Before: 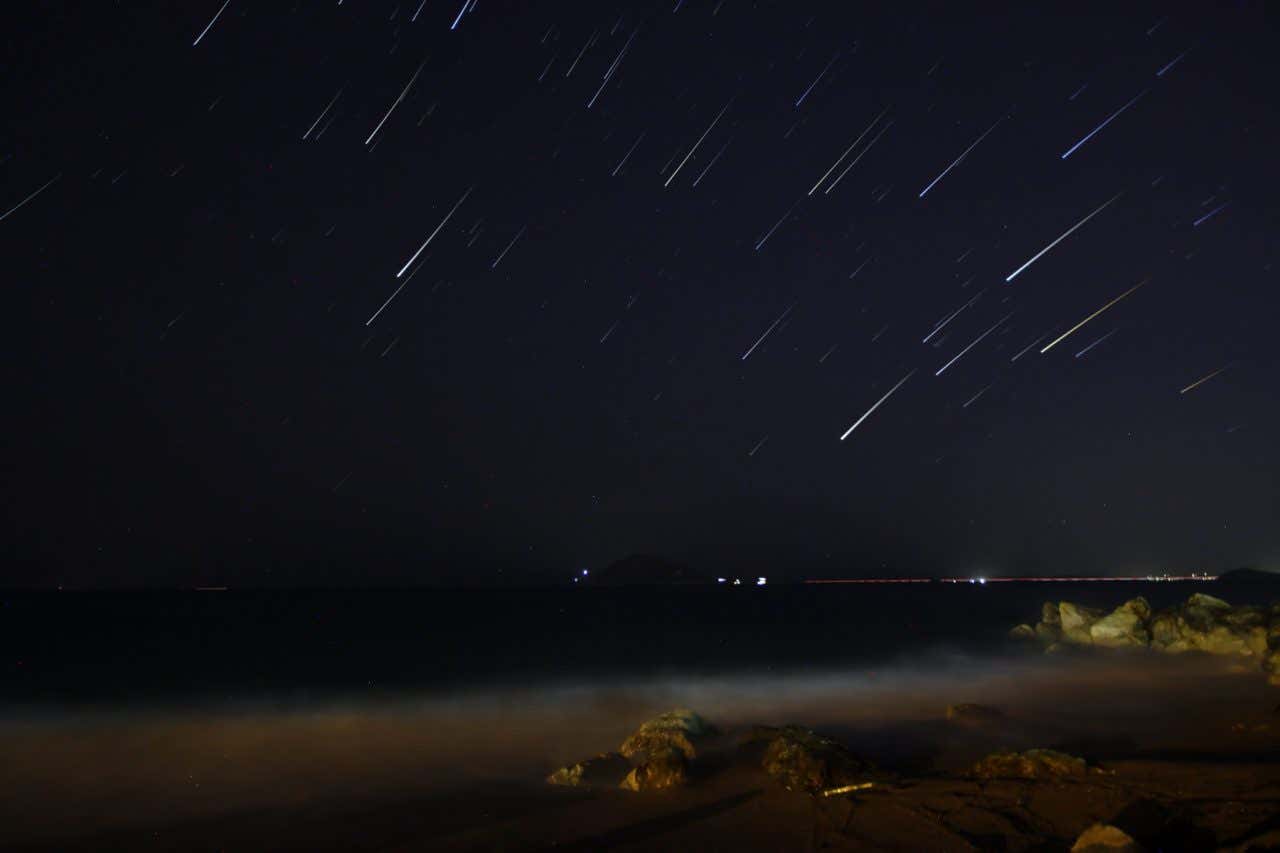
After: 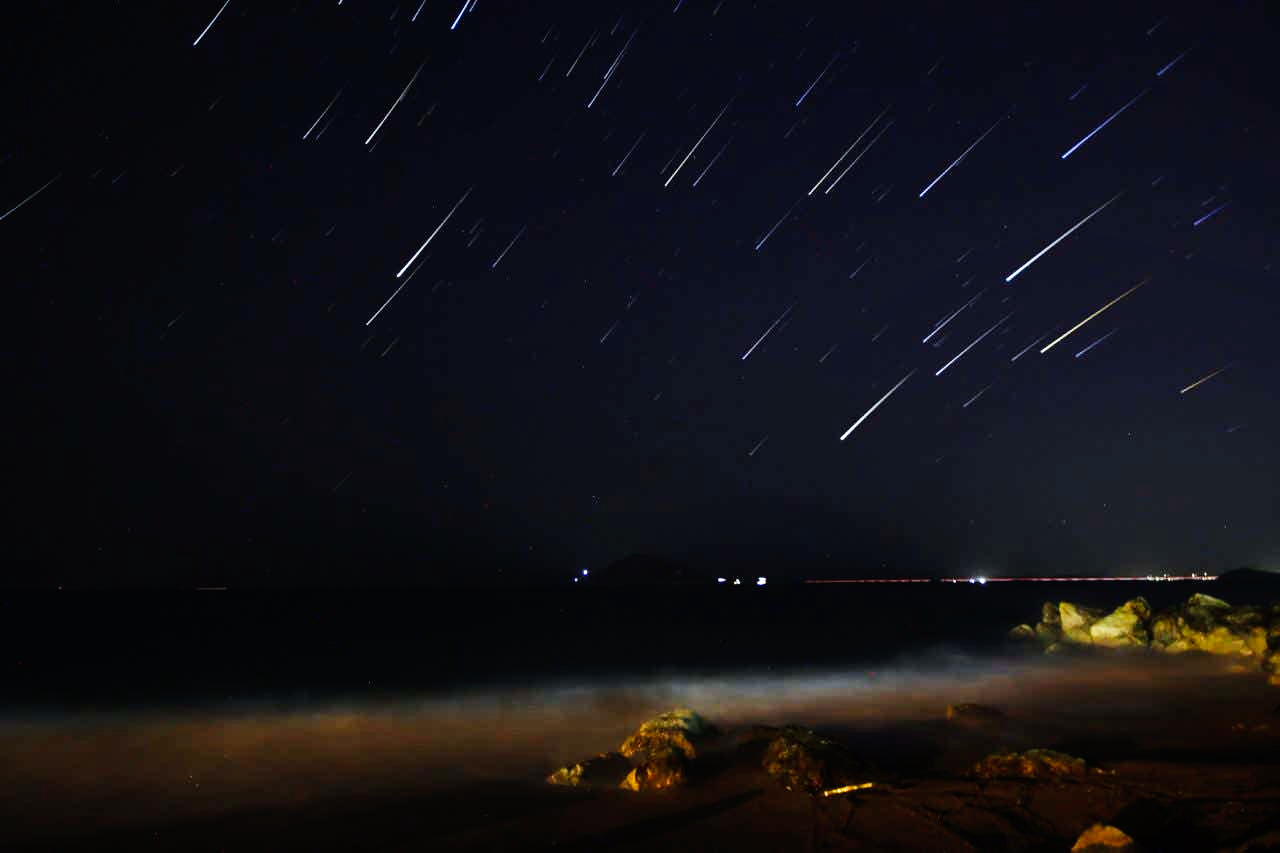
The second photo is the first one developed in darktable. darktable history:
shadows and highlights: shadows 19.13, highlights -83.41, soften with gaussian
base curve: curves: ch0 [(0, 0) (0.007, 0.004) (0.027, 0.03) (0.046, 0.07) (0.207, 0.54) (0.442, 0.872) (0.673, 0.972) (1, 1)], preserve colors none
